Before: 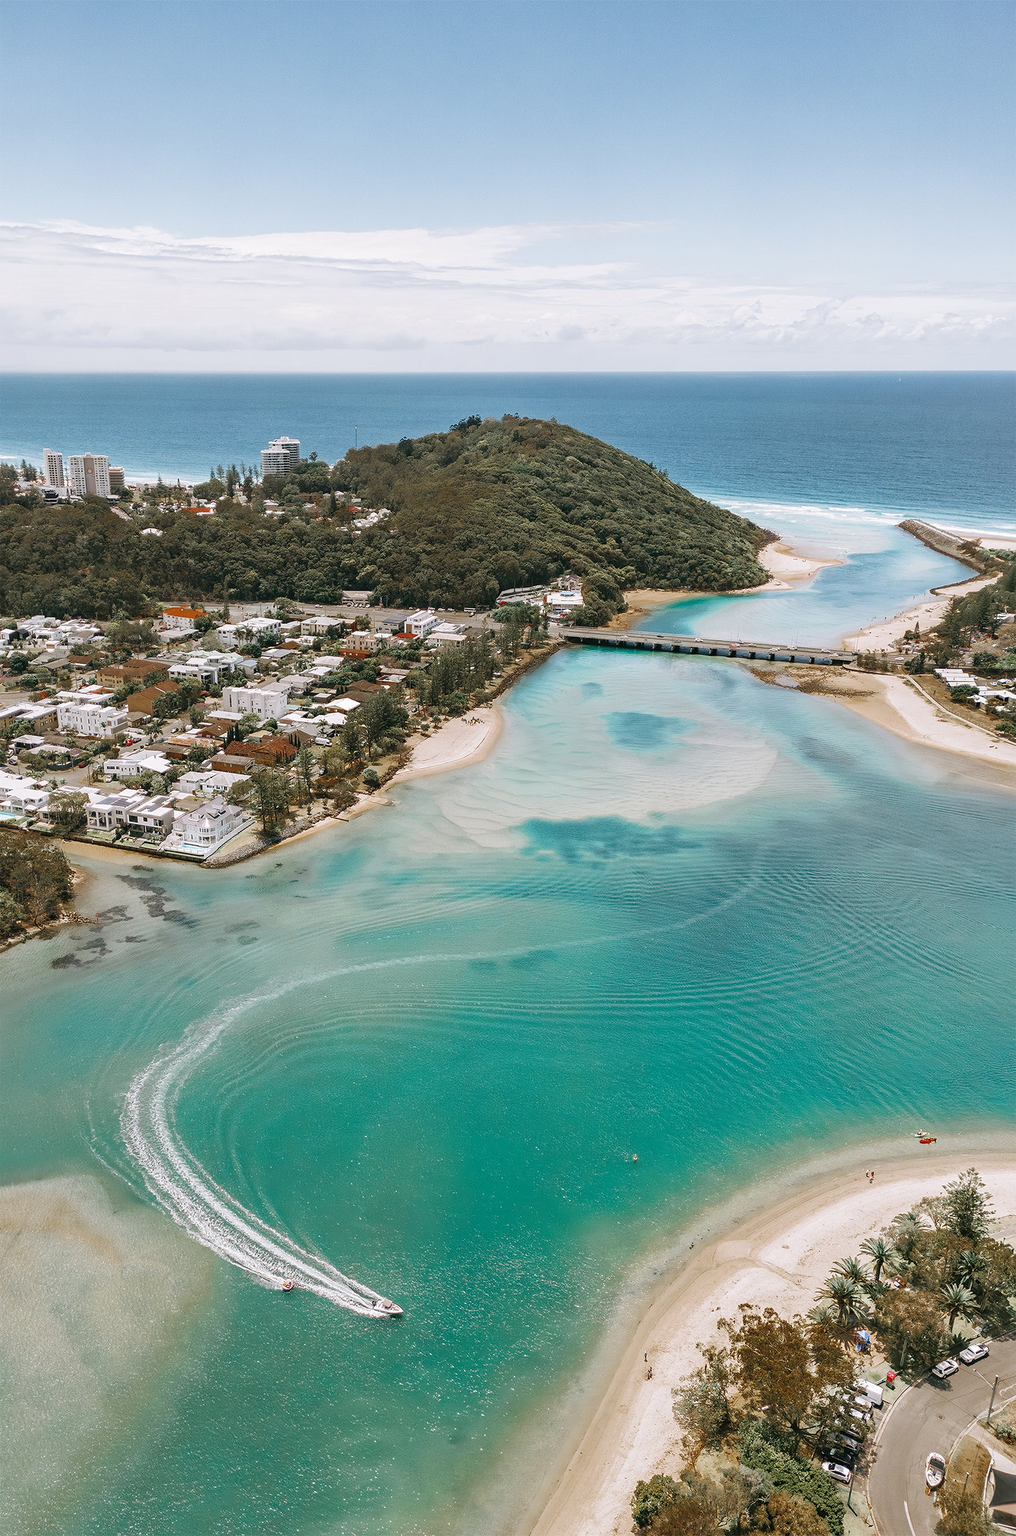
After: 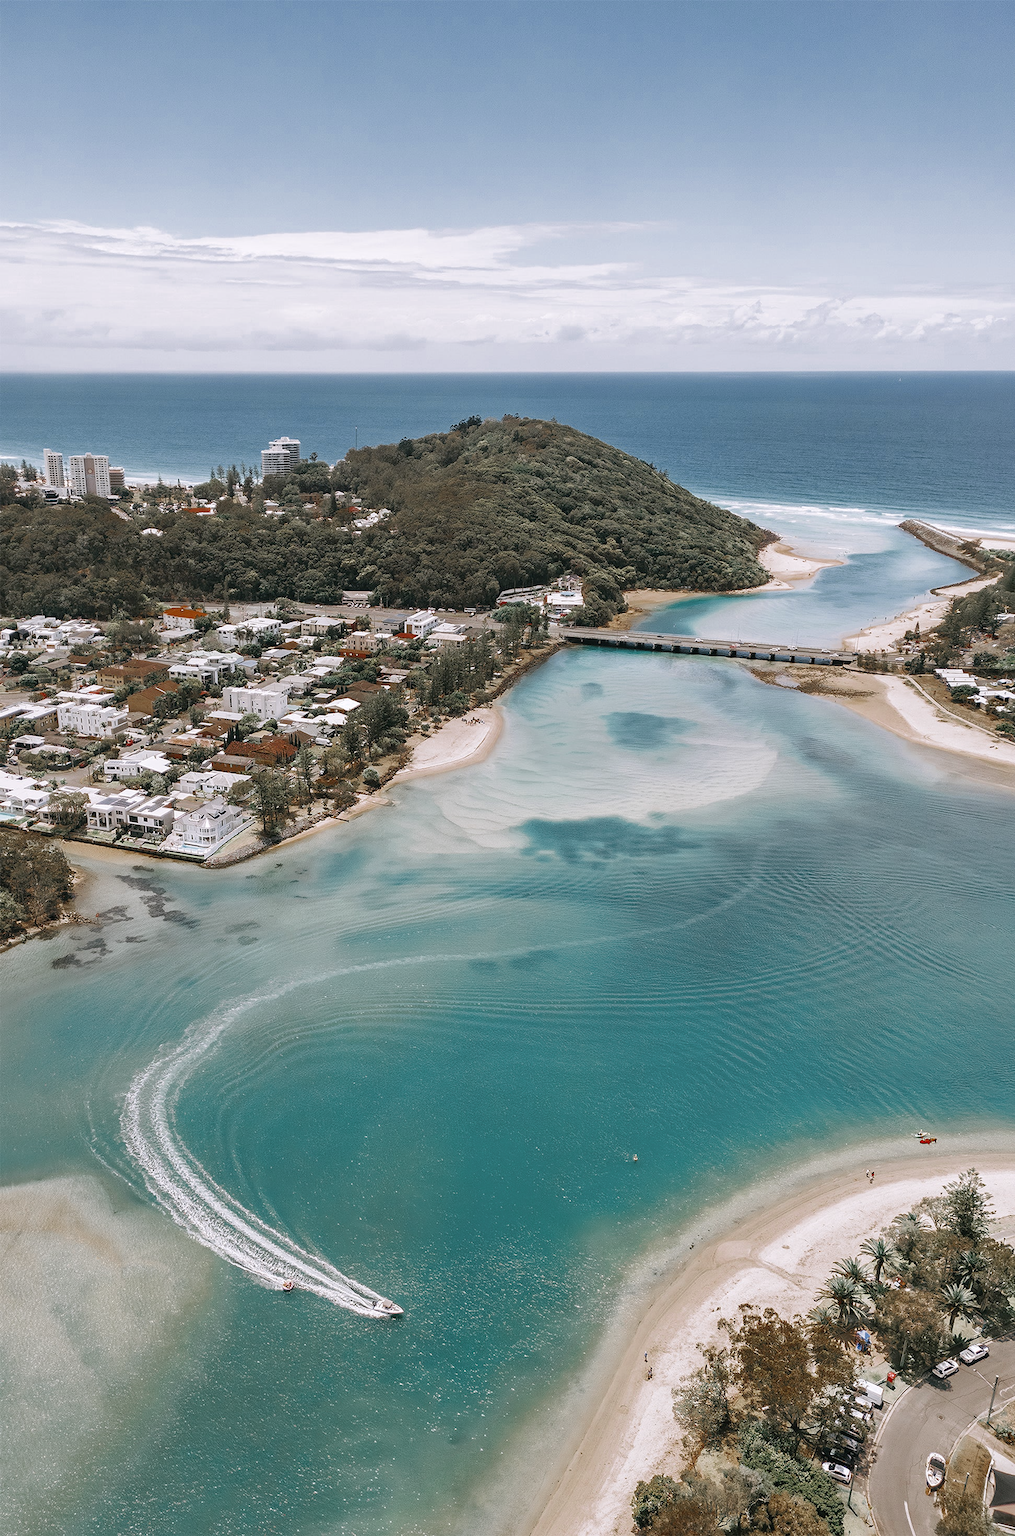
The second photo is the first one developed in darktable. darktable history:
color zones: curves: ch0 [(0, 0.5) (0.125, 0.4) (0.25, 0.5) (0.375, 0.4) (0.5, 0.4) (0.625, 0.35) (0.75, 0.35) (0.875, 0.5)]; ch1 [(0, 0.35) (0.125, 0.45) (0.25, 0.35) (0.375, 0.35) (0.5, 0.35) (0.625, 0.35) (0.75, 0.45) (0.875, 0.35)]; ch2 [(0, 0.6) (0.125, 0.5) (0.25, 0.5) (0.375, 0.6) (0.5, 0.6) (0.625, 0.5) (0.75, 0.5) (0.875, 0.5)]
white balance: red 1.009, blue 1.027
